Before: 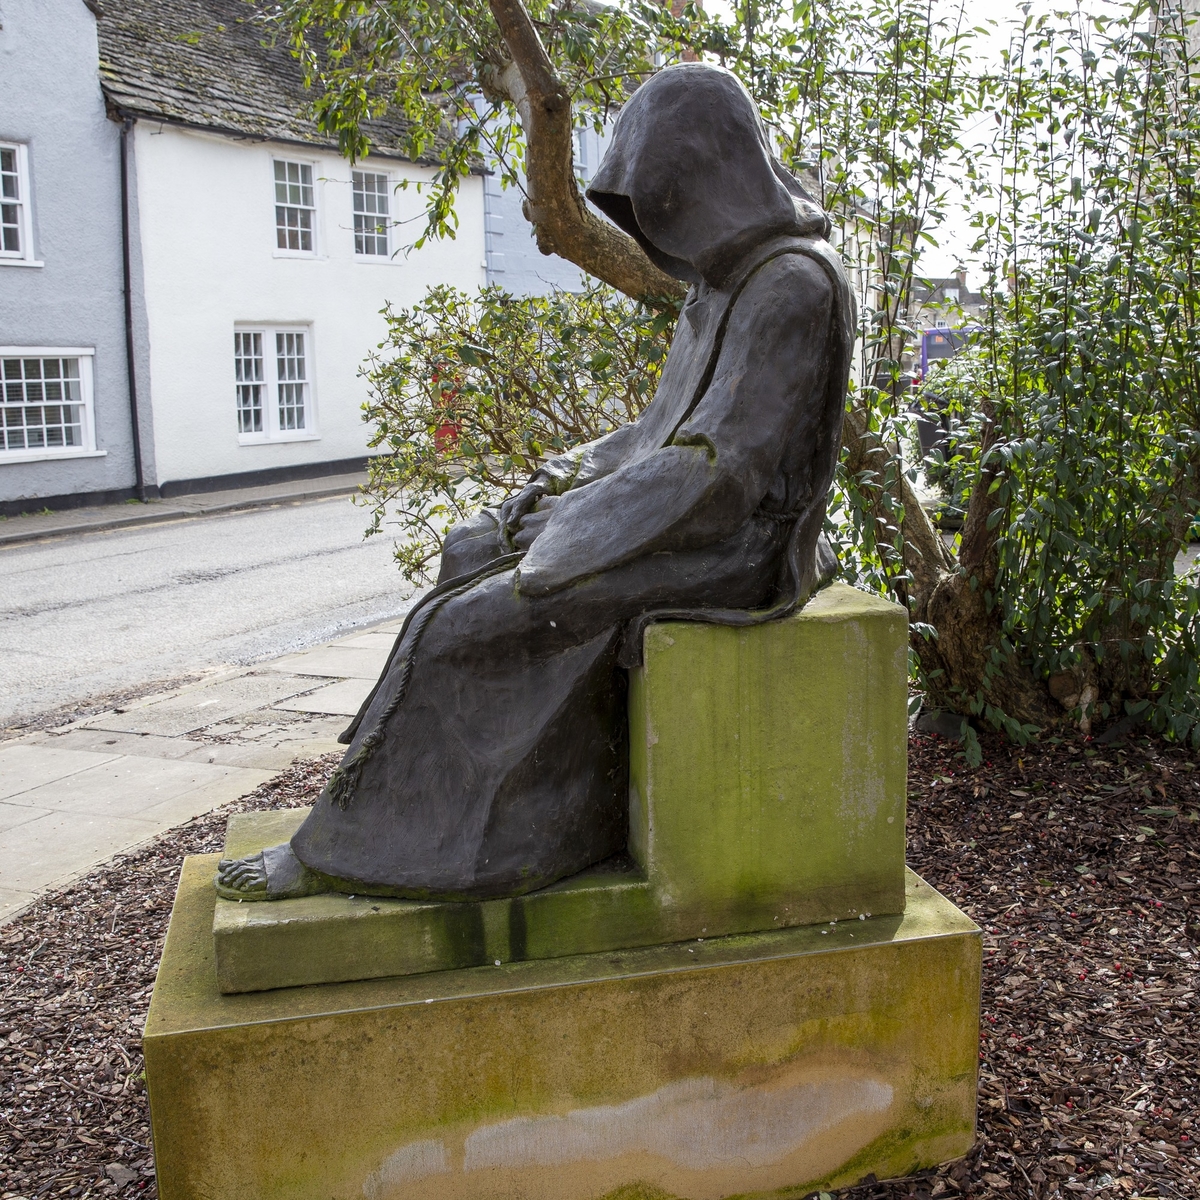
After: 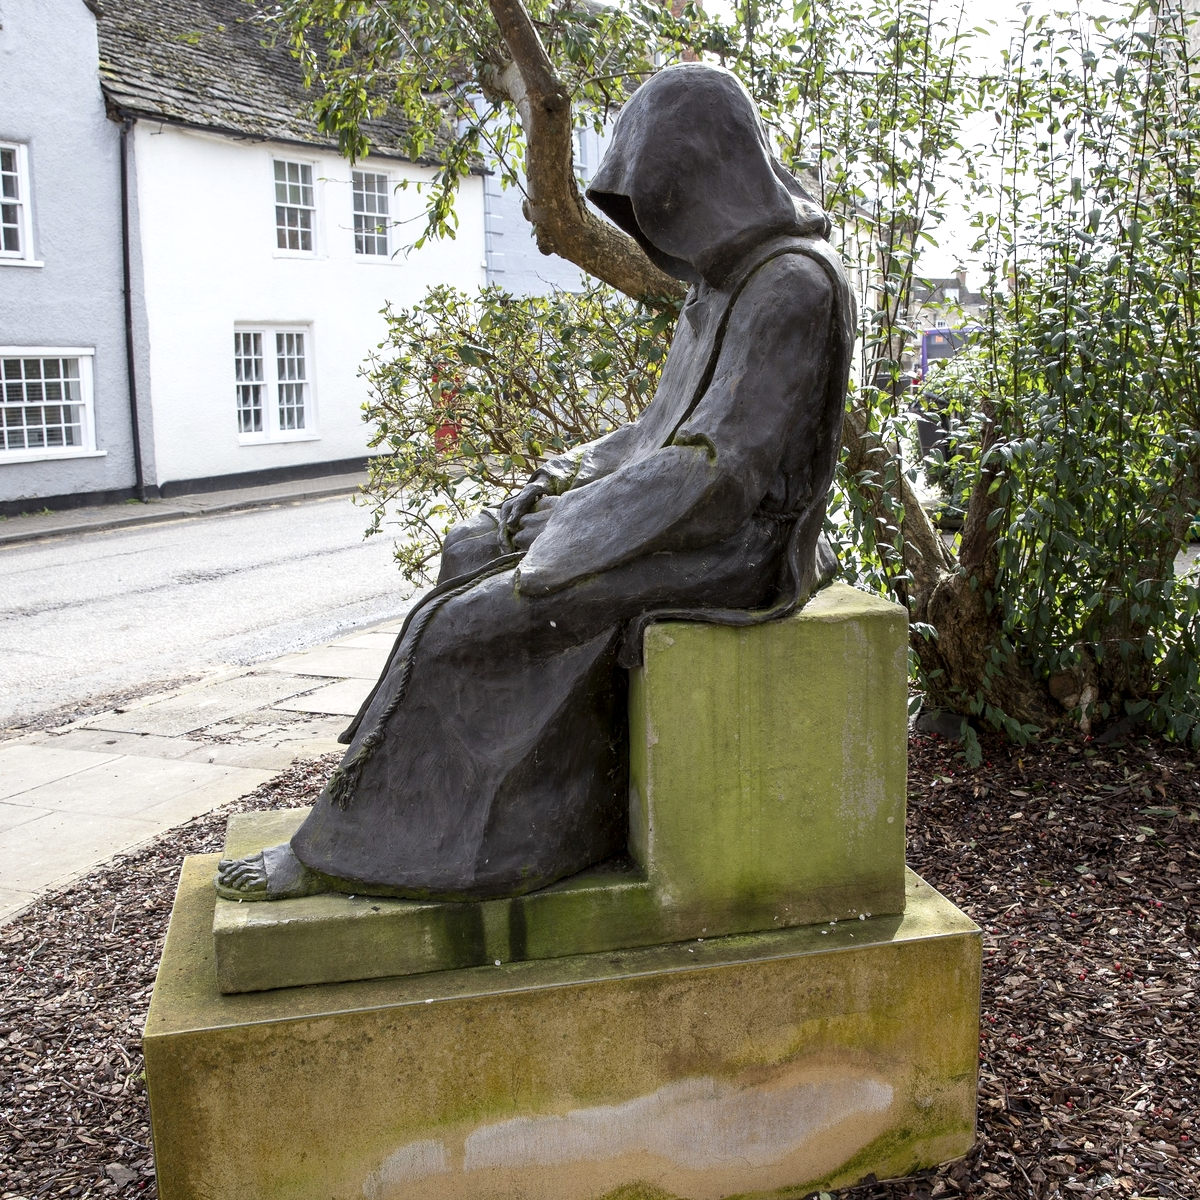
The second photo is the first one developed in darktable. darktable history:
exposure: black level correction 0.001, exposure 0.297 EV, compensate highlight preservation false
contrast brightness saturation: contrast 0.11, saturation -0.157
